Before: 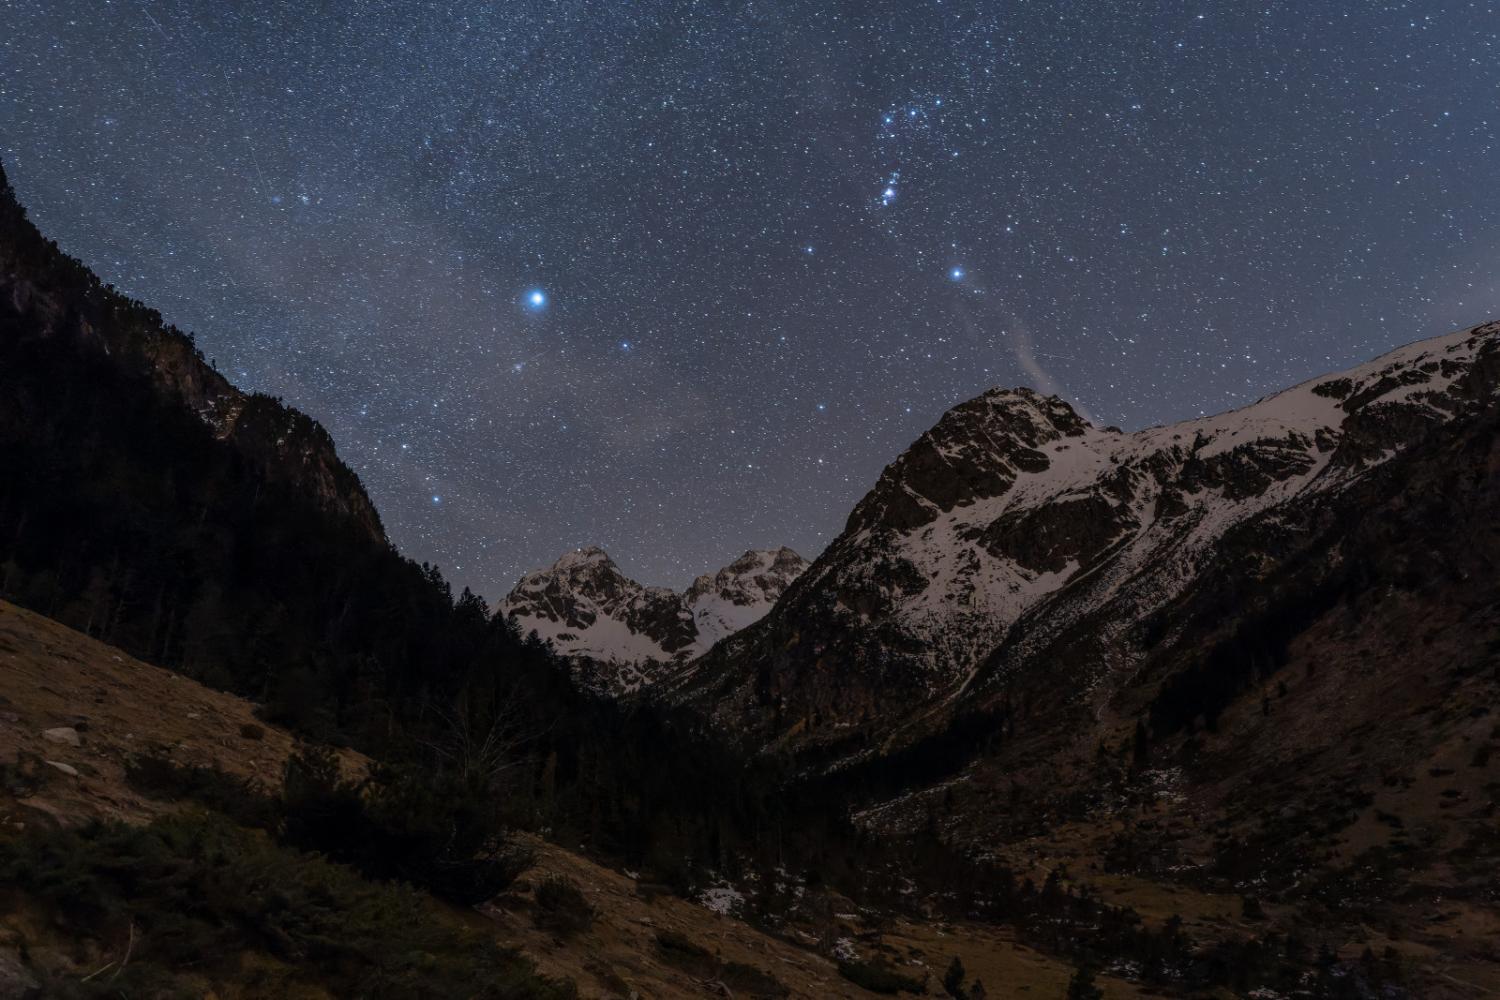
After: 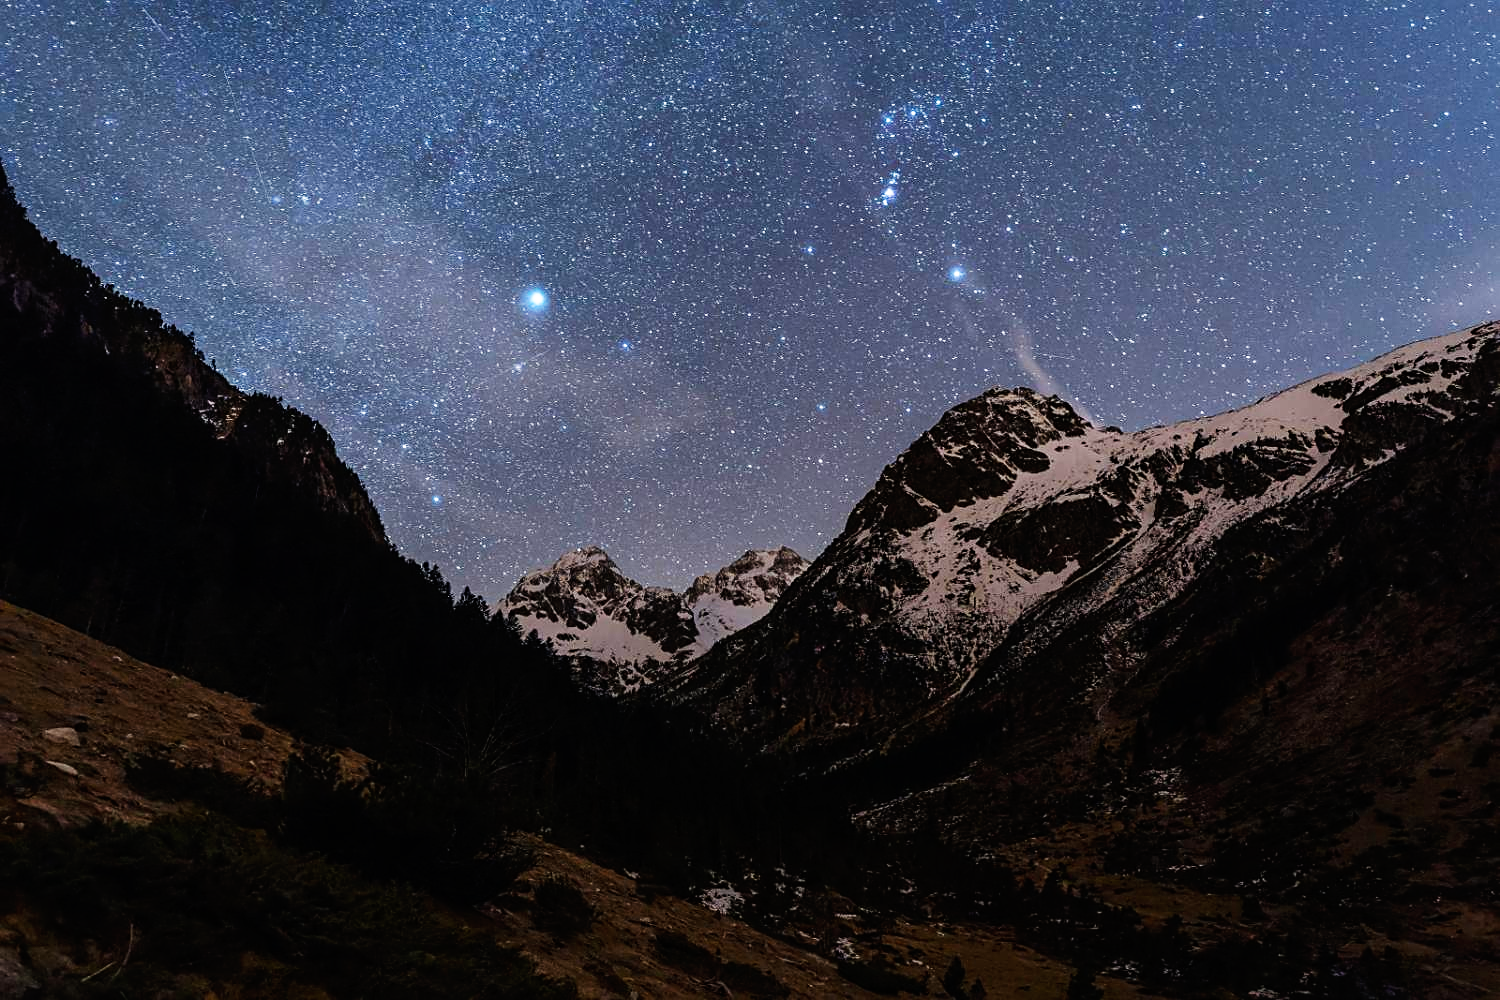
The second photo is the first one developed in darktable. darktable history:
sharpen: on, module defaults
base curve: curves: ch0 [(0, 0) (0.007, 0.004) (0.027, 0.03) (0.046, 0.07) (0.207, 0.54) (0.442, 0.872) (0.673, 0.972) (1, 1)], preserve colors none
graduated density: rotation -180°, offset 24.95
